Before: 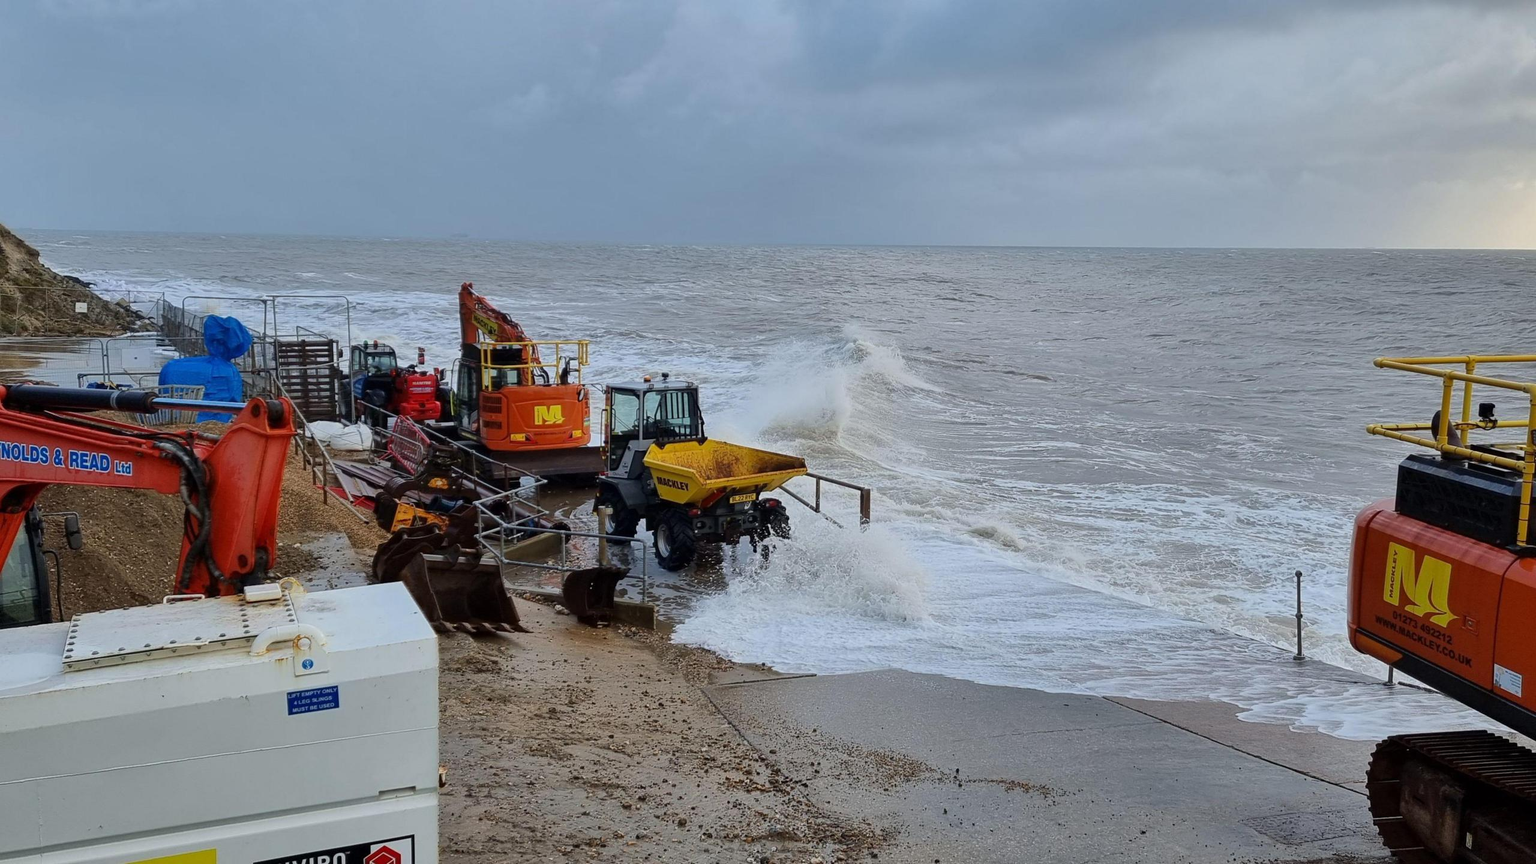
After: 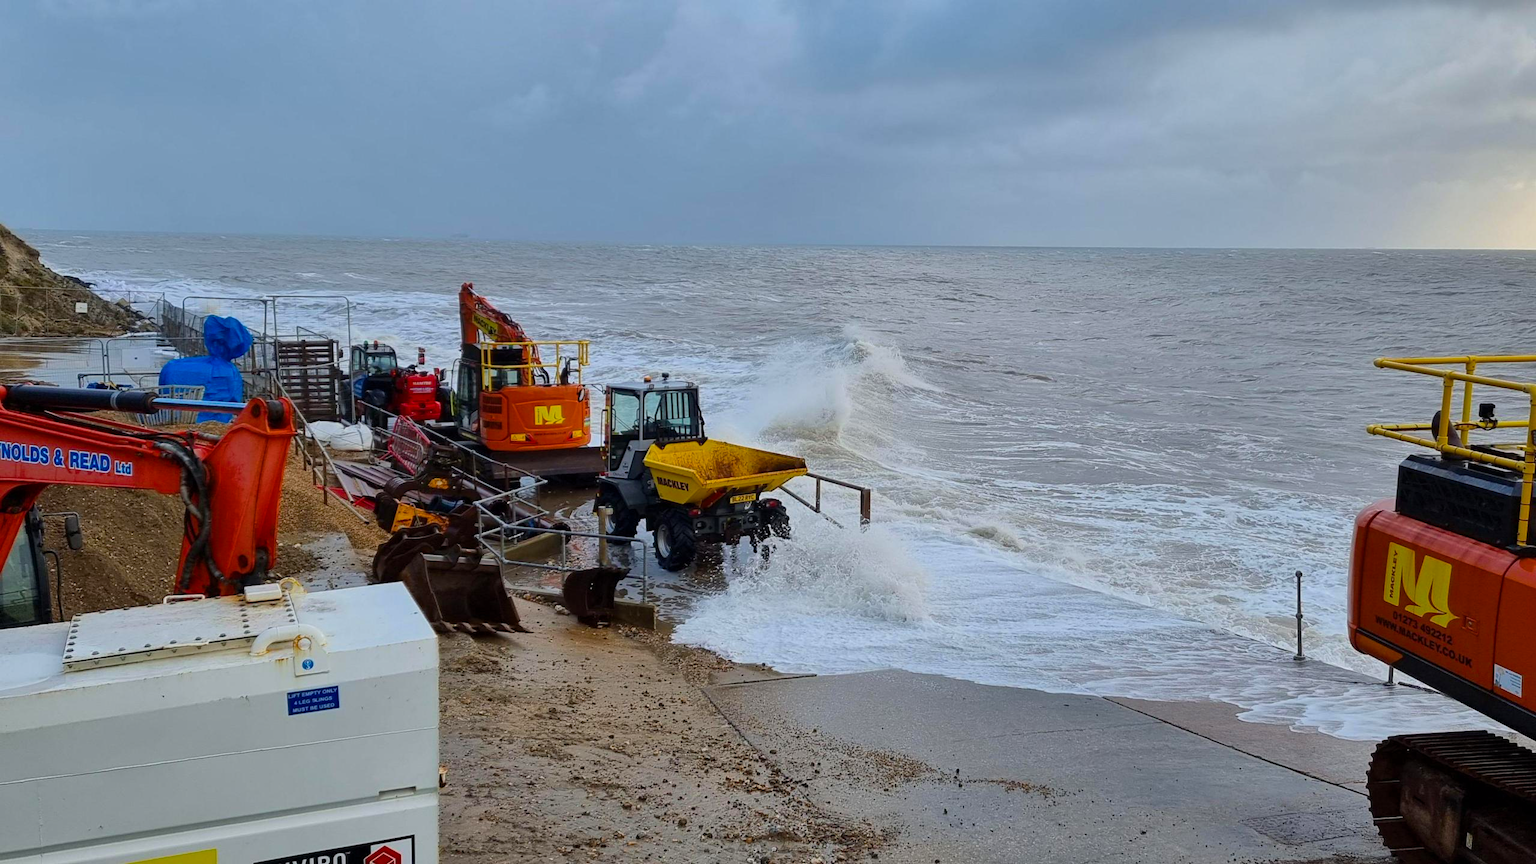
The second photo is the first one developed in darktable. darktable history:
color balance rgb: perceptual saturation grading › global saturation 30.302%
